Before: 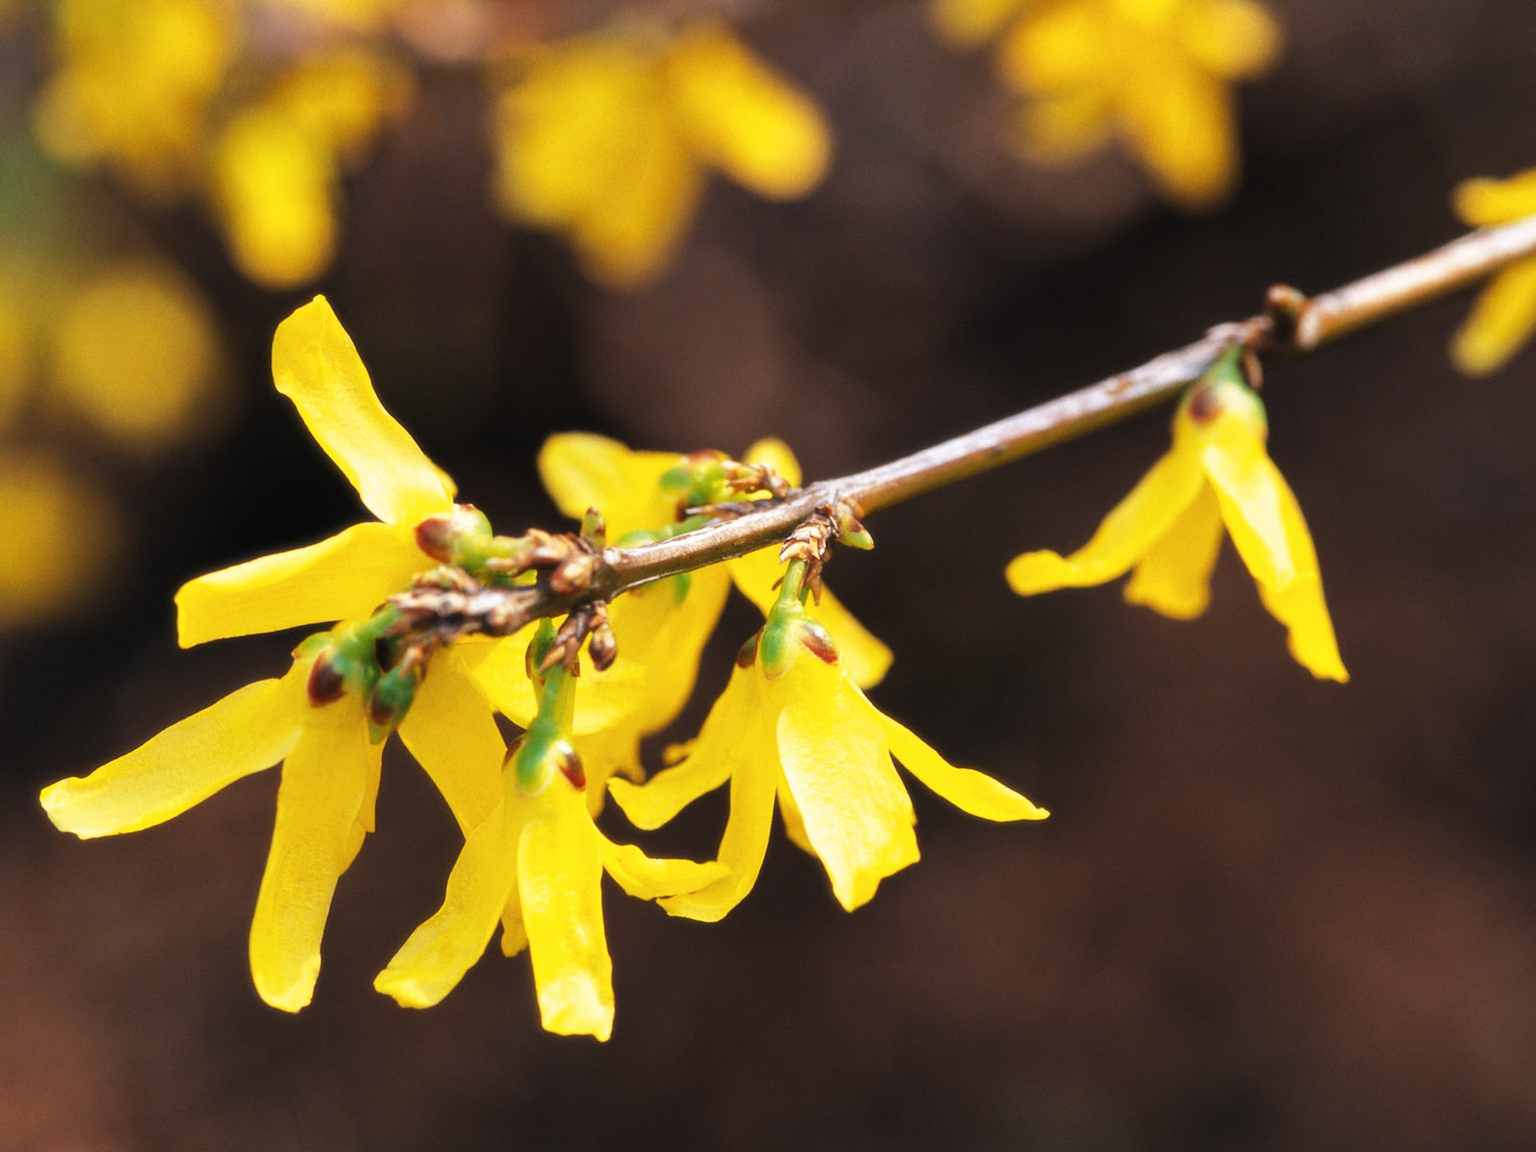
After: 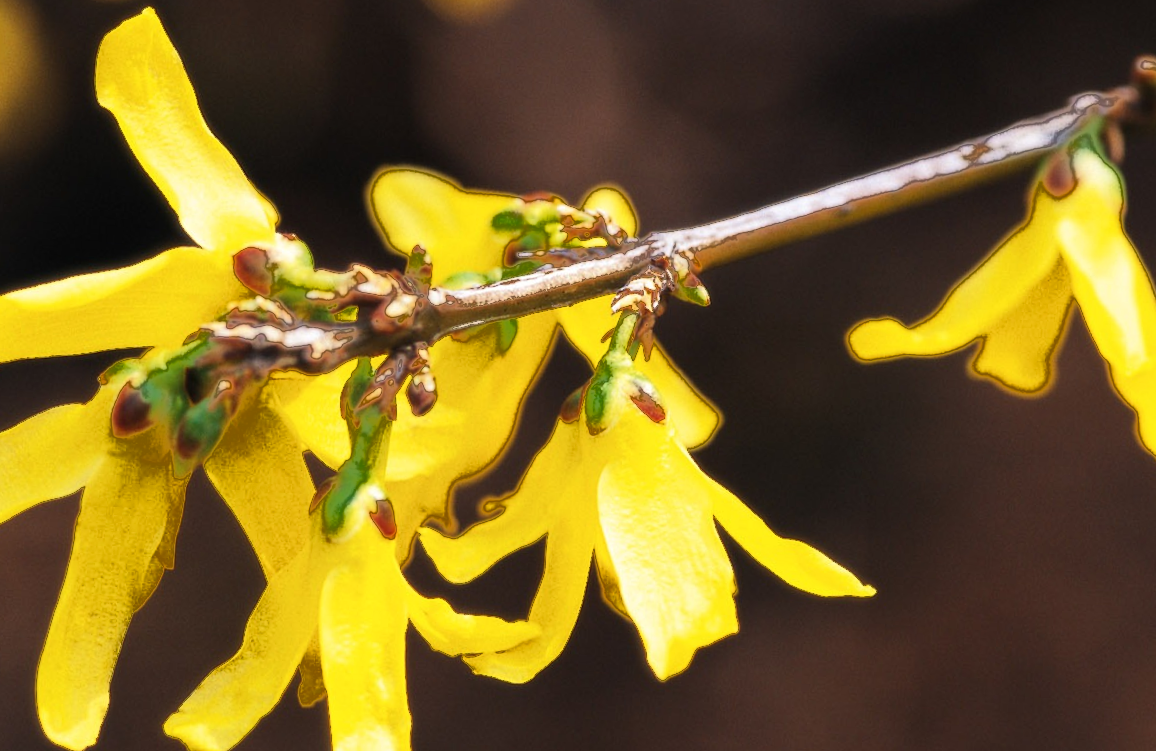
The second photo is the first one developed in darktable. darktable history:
shadows and highlights: radius 93.07, shadows -14.46, white point adjustment 0.23, highlights 31.48, compress 48.23%, highlights color adjustment 52.79%, soften with gaussian
crop and rotate: angle -3.37°, left 9.79%, top 20.73%, right 12.42%, bottom 11.82%
fill light: exposure -0.73 EV, center 0.69, width 2.2
